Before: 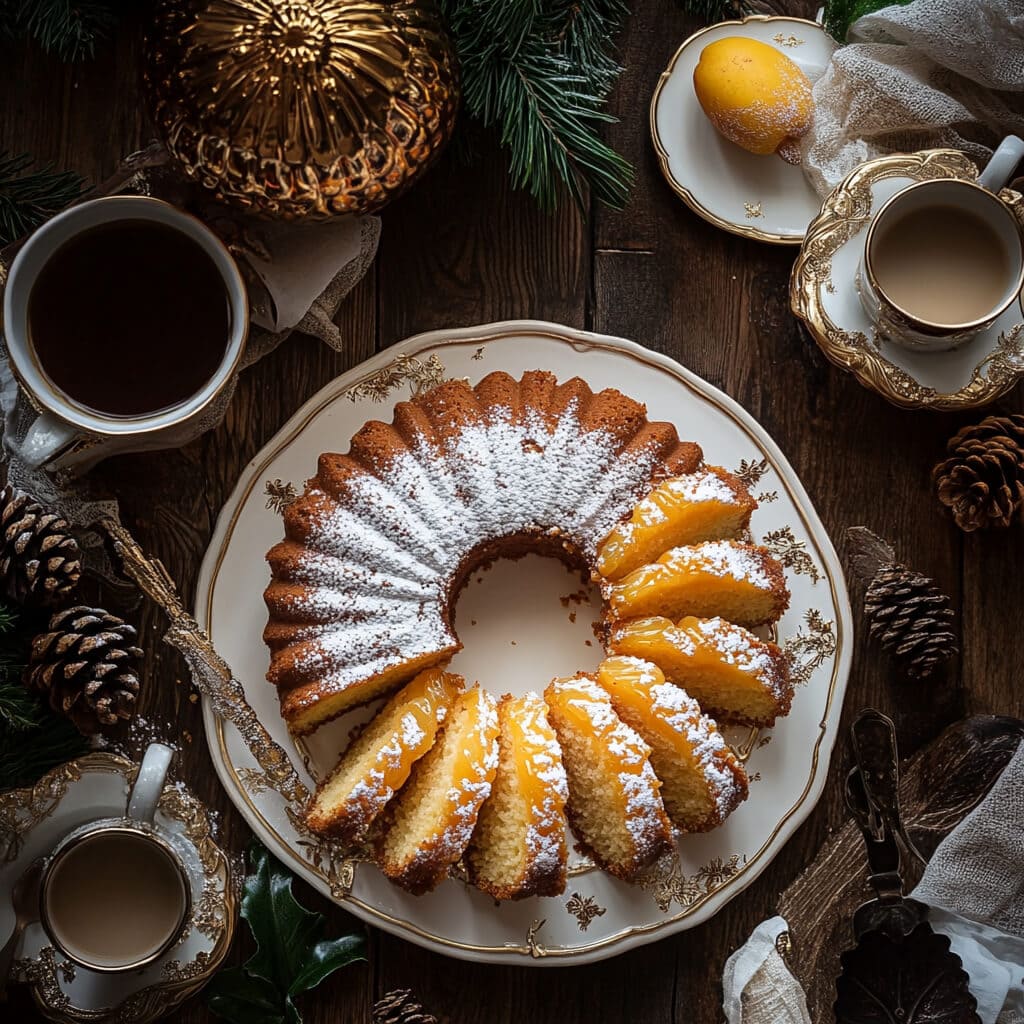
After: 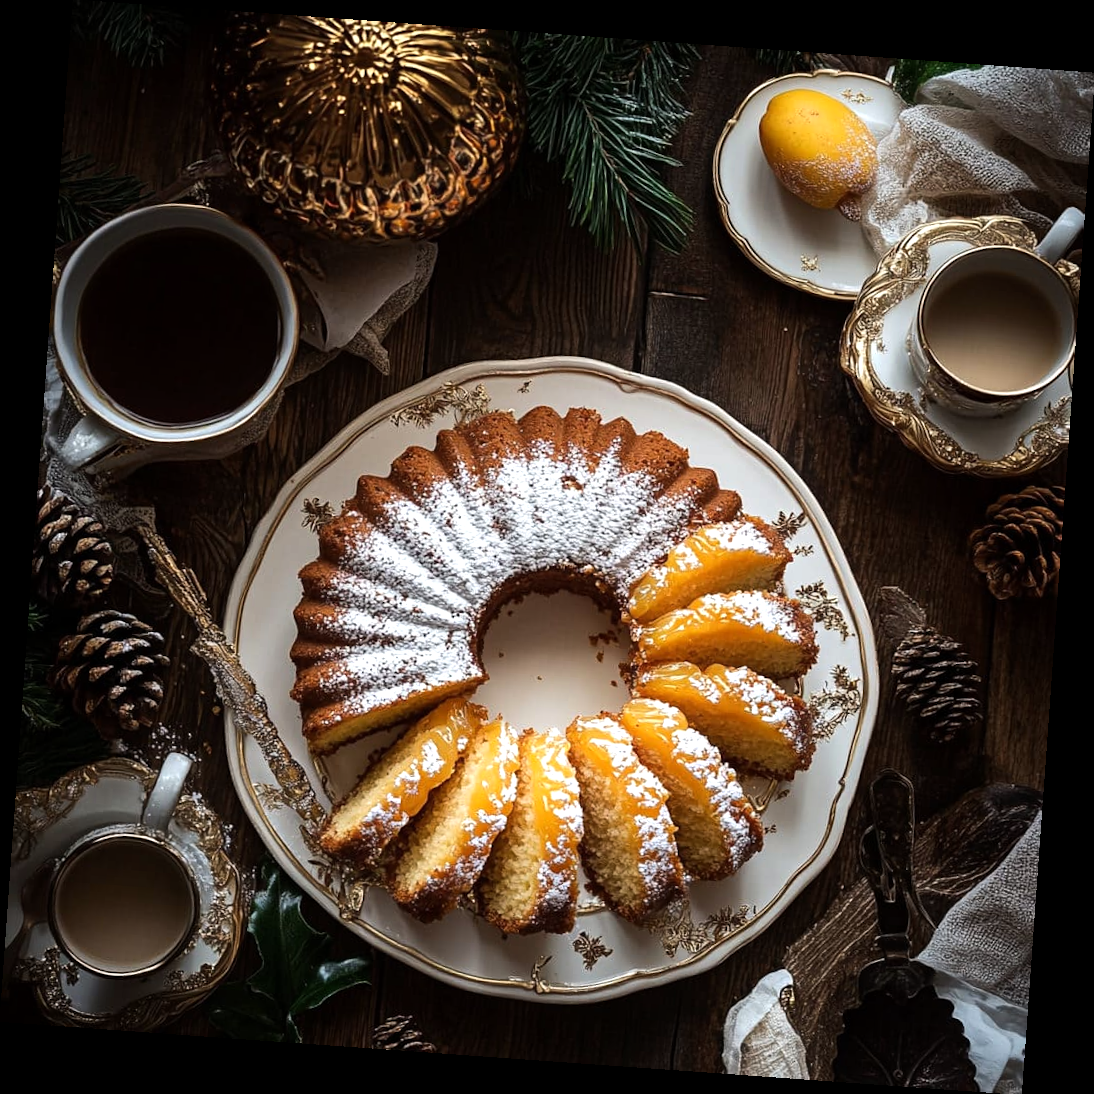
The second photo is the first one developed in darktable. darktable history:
exposure: exposure -0.04 EV, compensate highlight preservation false
rotate and perspective: rotation 4.1°, automatic cropping off
tone equalizer: -8 EV -0.417 EV, -7 EV -0.389 EV, -6 EV -0.333 EV, -5 EV -0.222 EV, -3 EV 0.222 EV, -2 EV 0.333 EV, -1 EV 0.389 EV, +0 EV 0.417 EV, edges refinement/feathering 500, mask exposure compensation -1.57 EV, preserve details no
